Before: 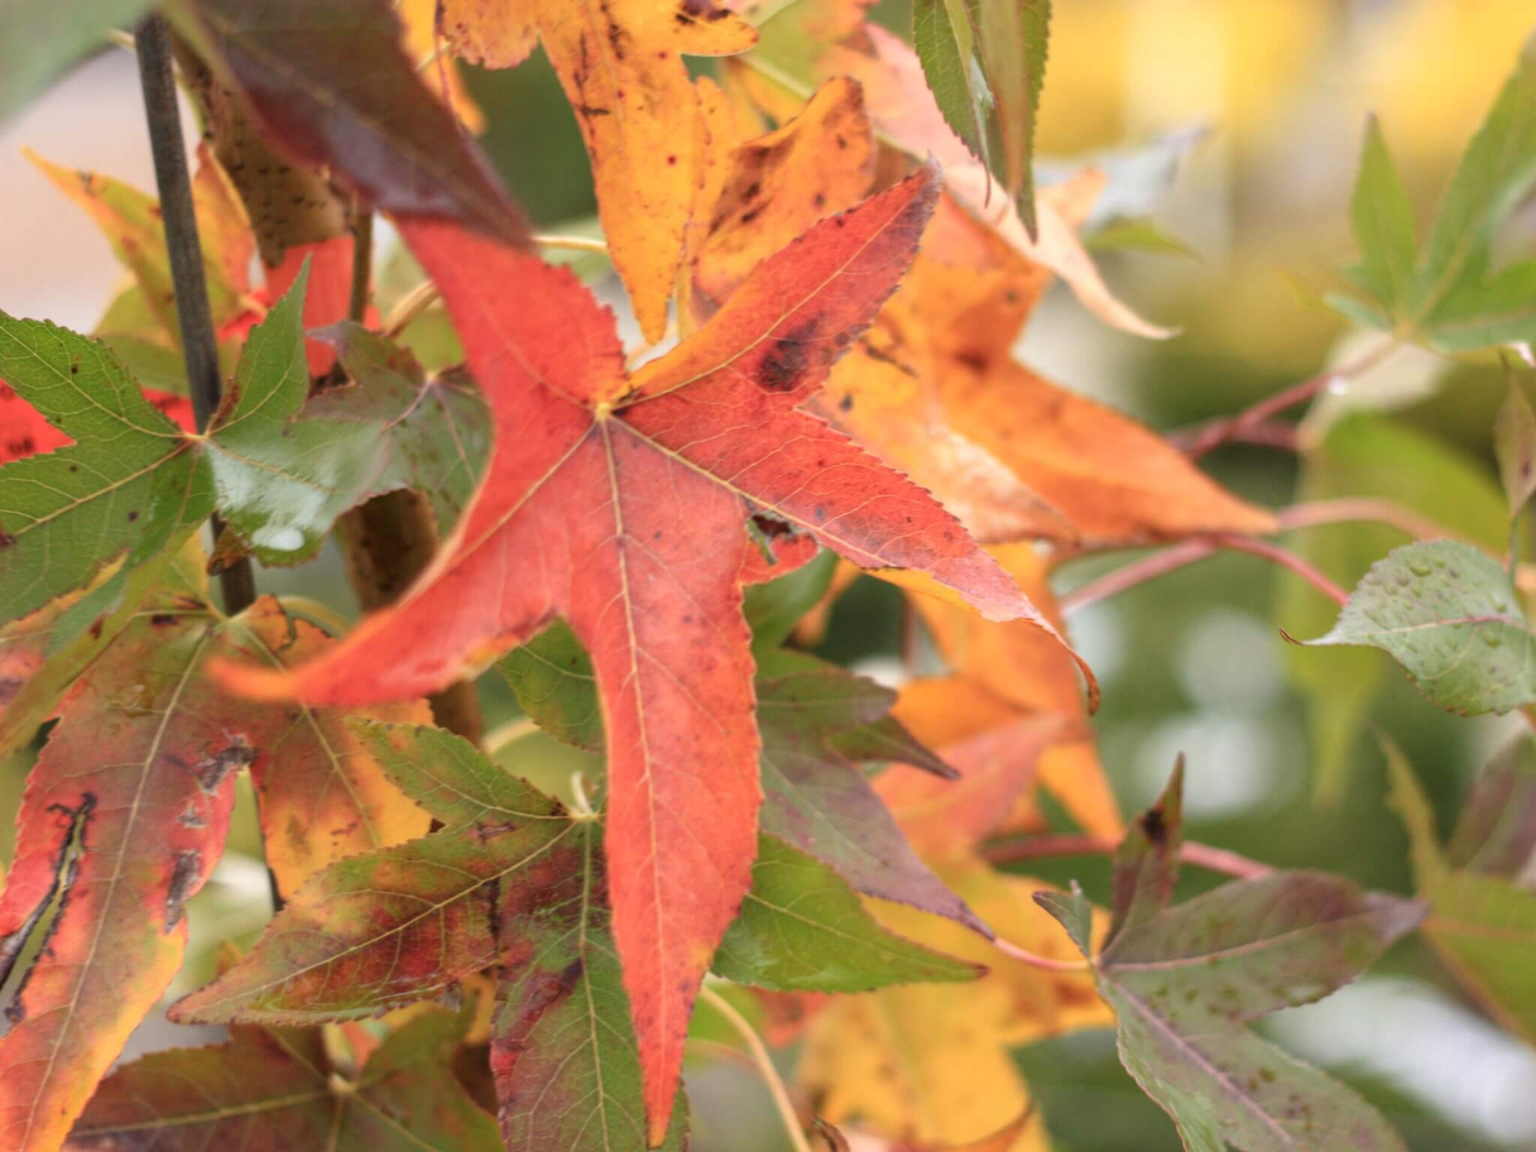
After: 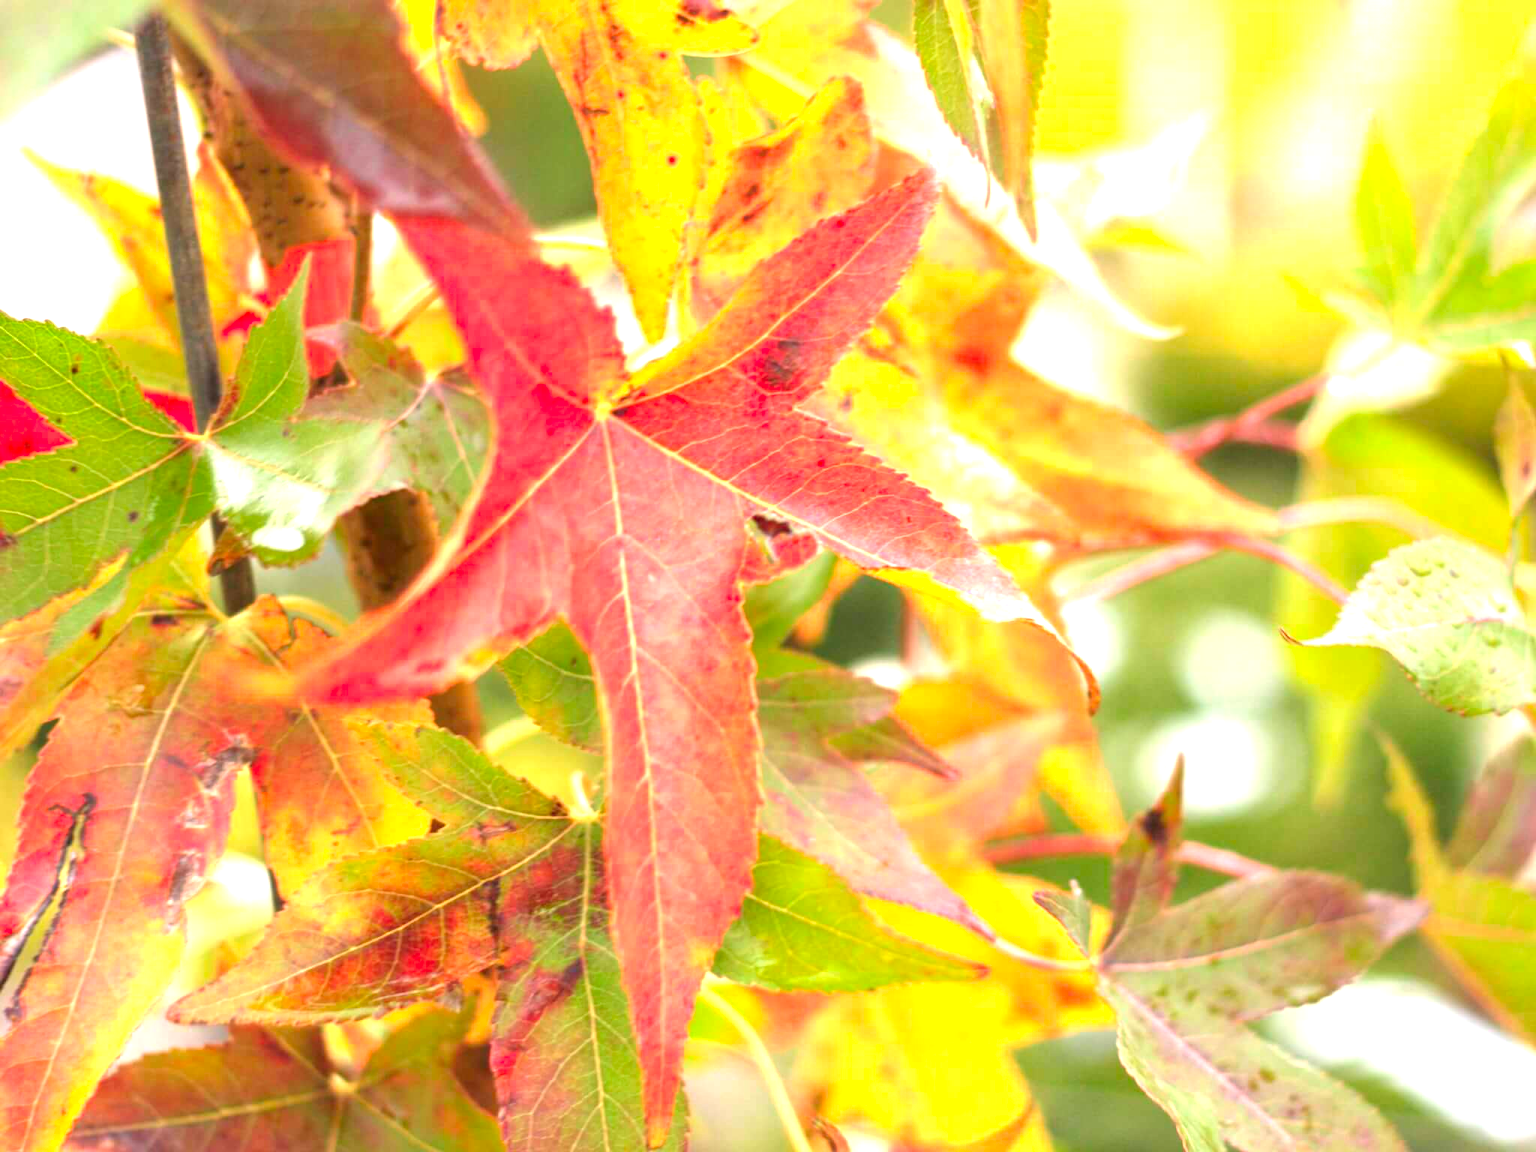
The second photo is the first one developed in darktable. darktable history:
exposure: black level correction 0, exposure 1.502 EV, compensate highlight preservation false
color correction: highlights b* -0.012, saturation 1.34
